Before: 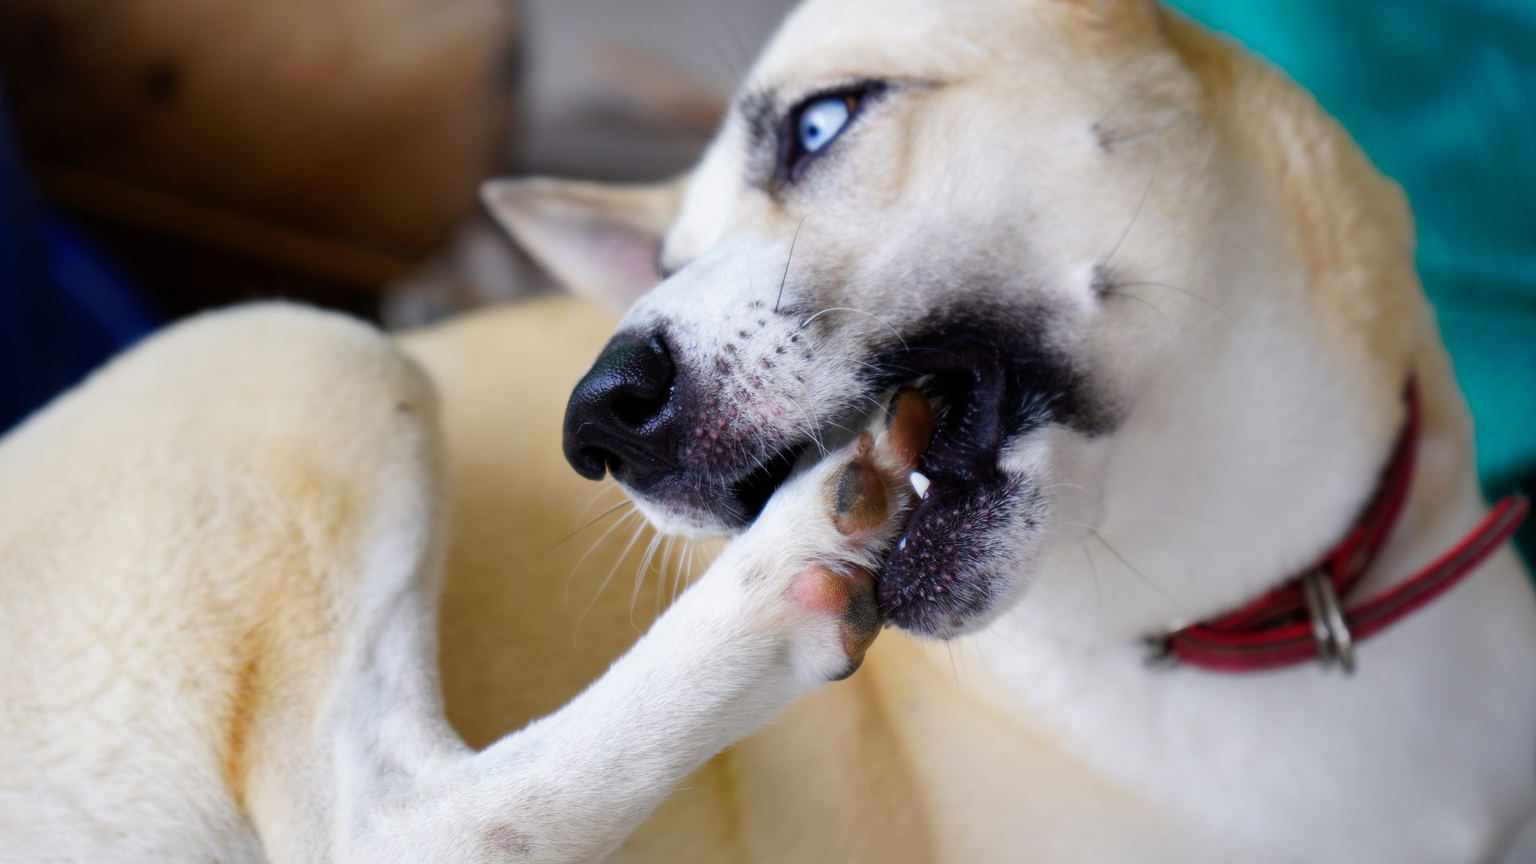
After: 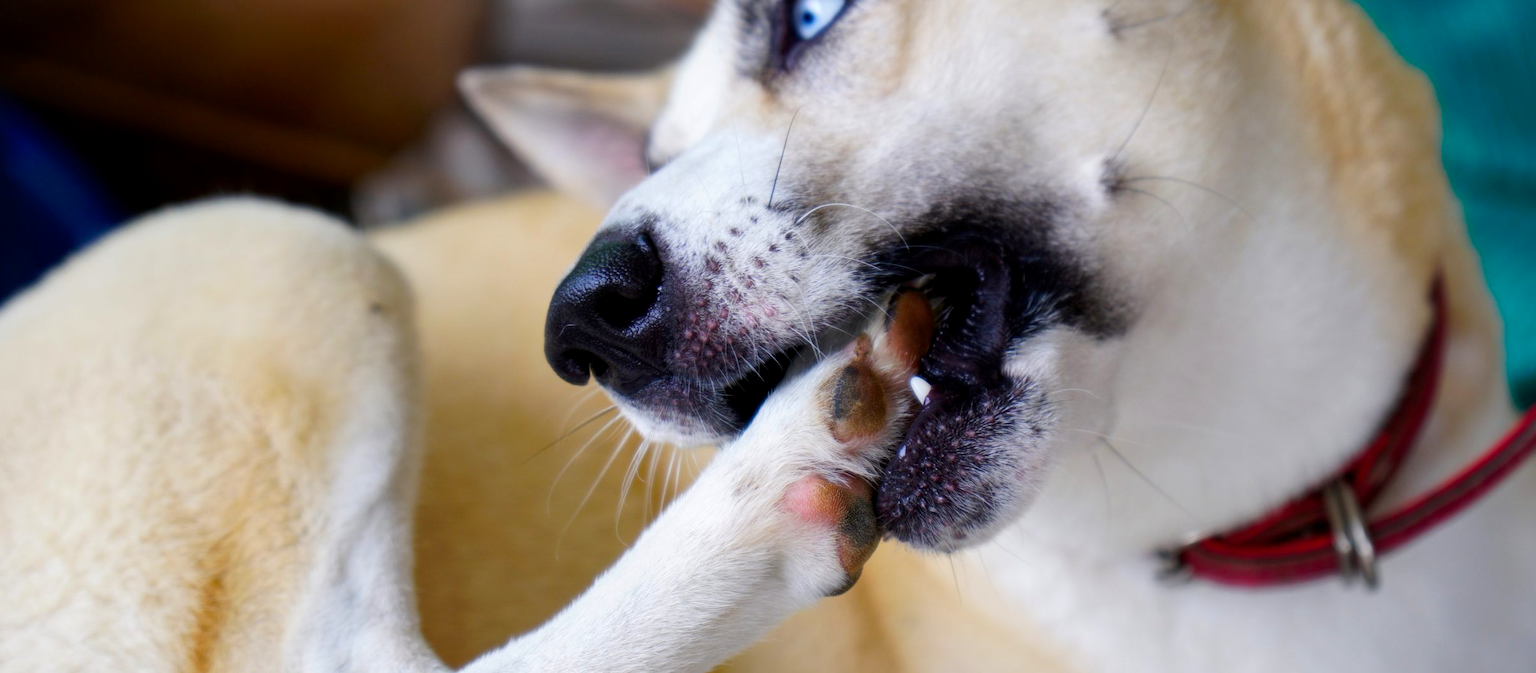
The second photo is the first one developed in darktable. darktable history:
contrast brightness saturation: contrast 0.04, saturation 0.16
crop and rotate: left 2.991%, top 13.302%, right 1.981%, bottom 12.636%
local contrast: highlights 100%, shadows 100%, detail 120%, midtone range 0.2
